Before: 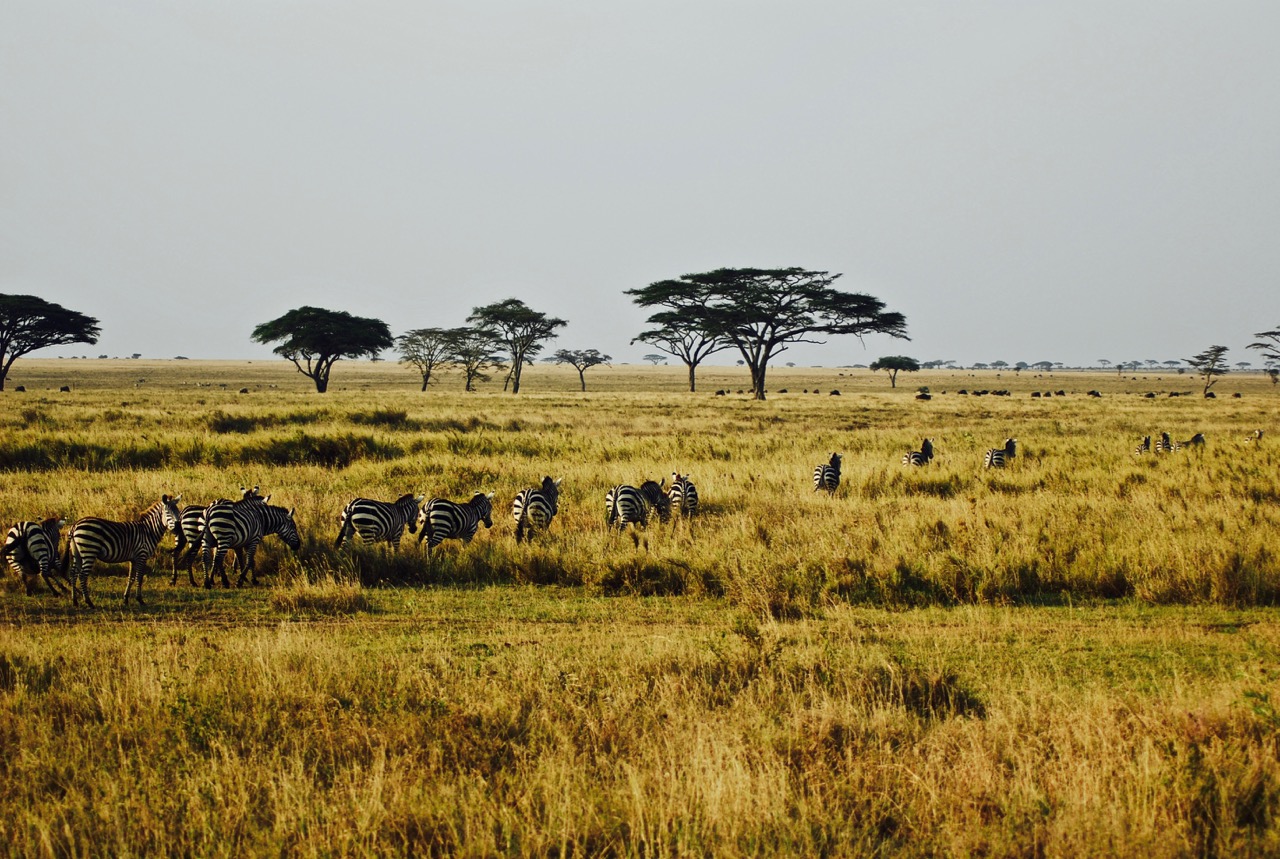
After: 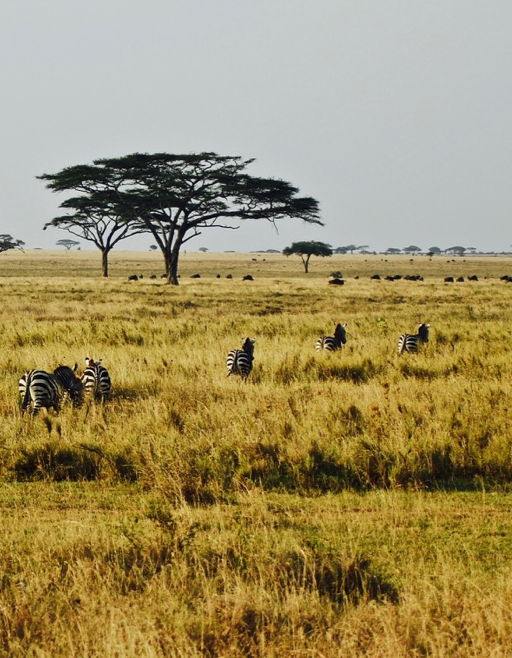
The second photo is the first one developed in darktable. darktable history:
crop: left 45.93%, top 13.444%, right 13.999%, bottom 9.942%
